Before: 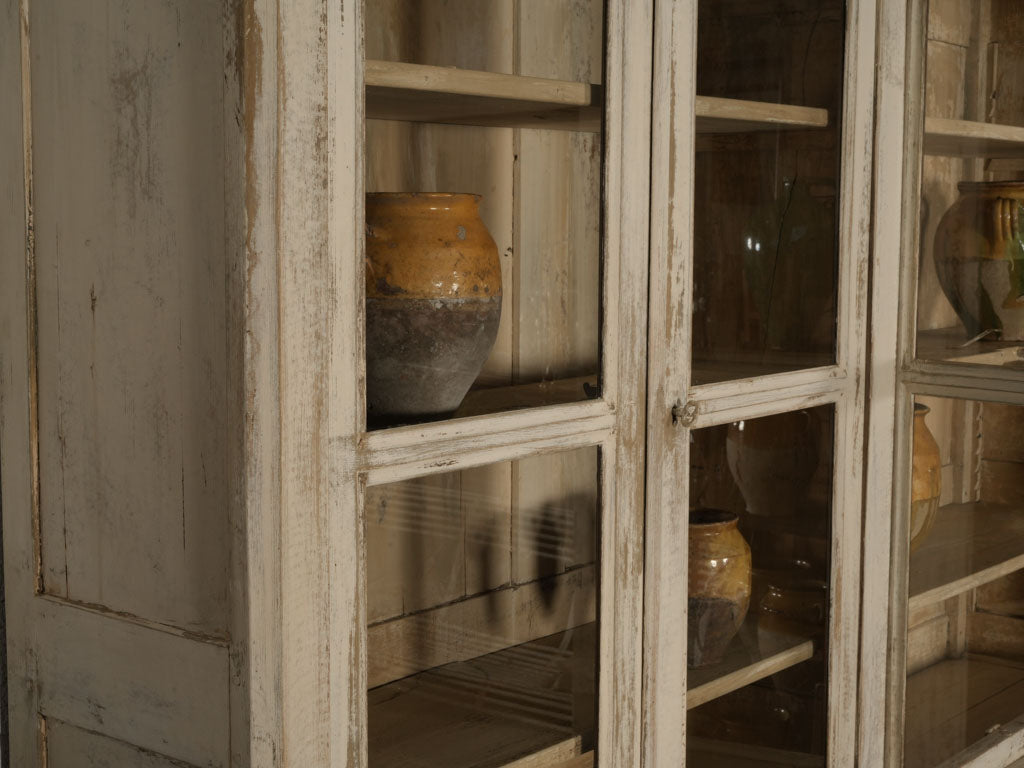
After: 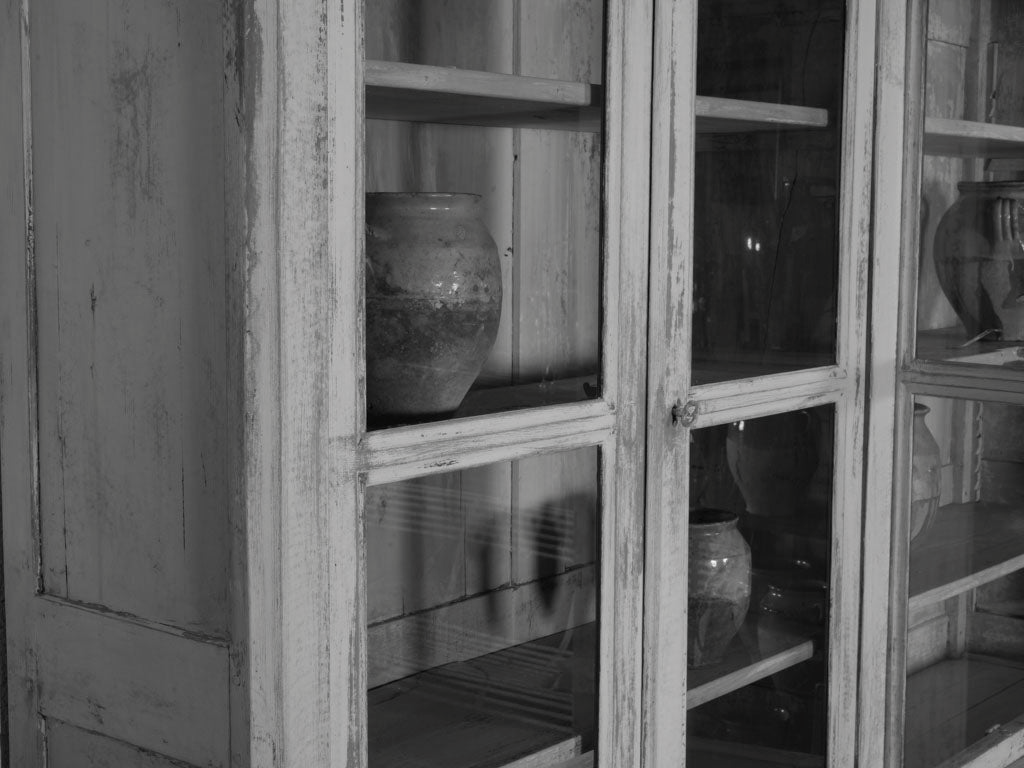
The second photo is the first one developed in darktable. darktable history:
contrast brightness saturation: saturation -0.994
